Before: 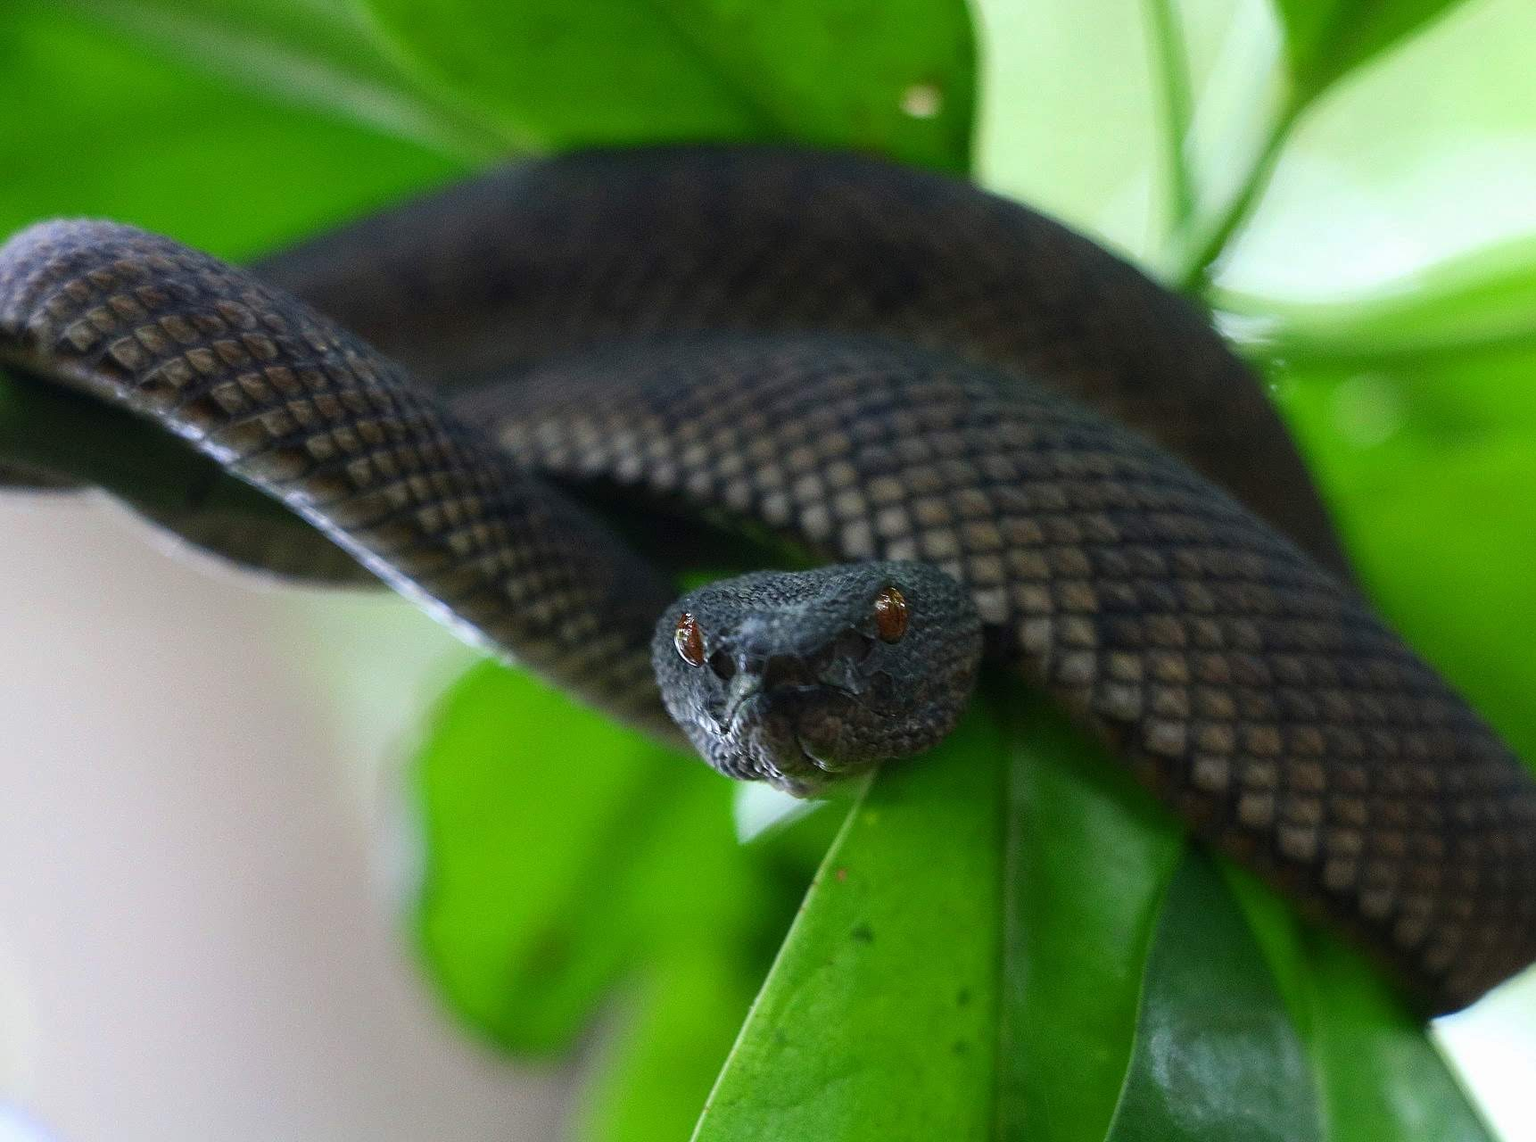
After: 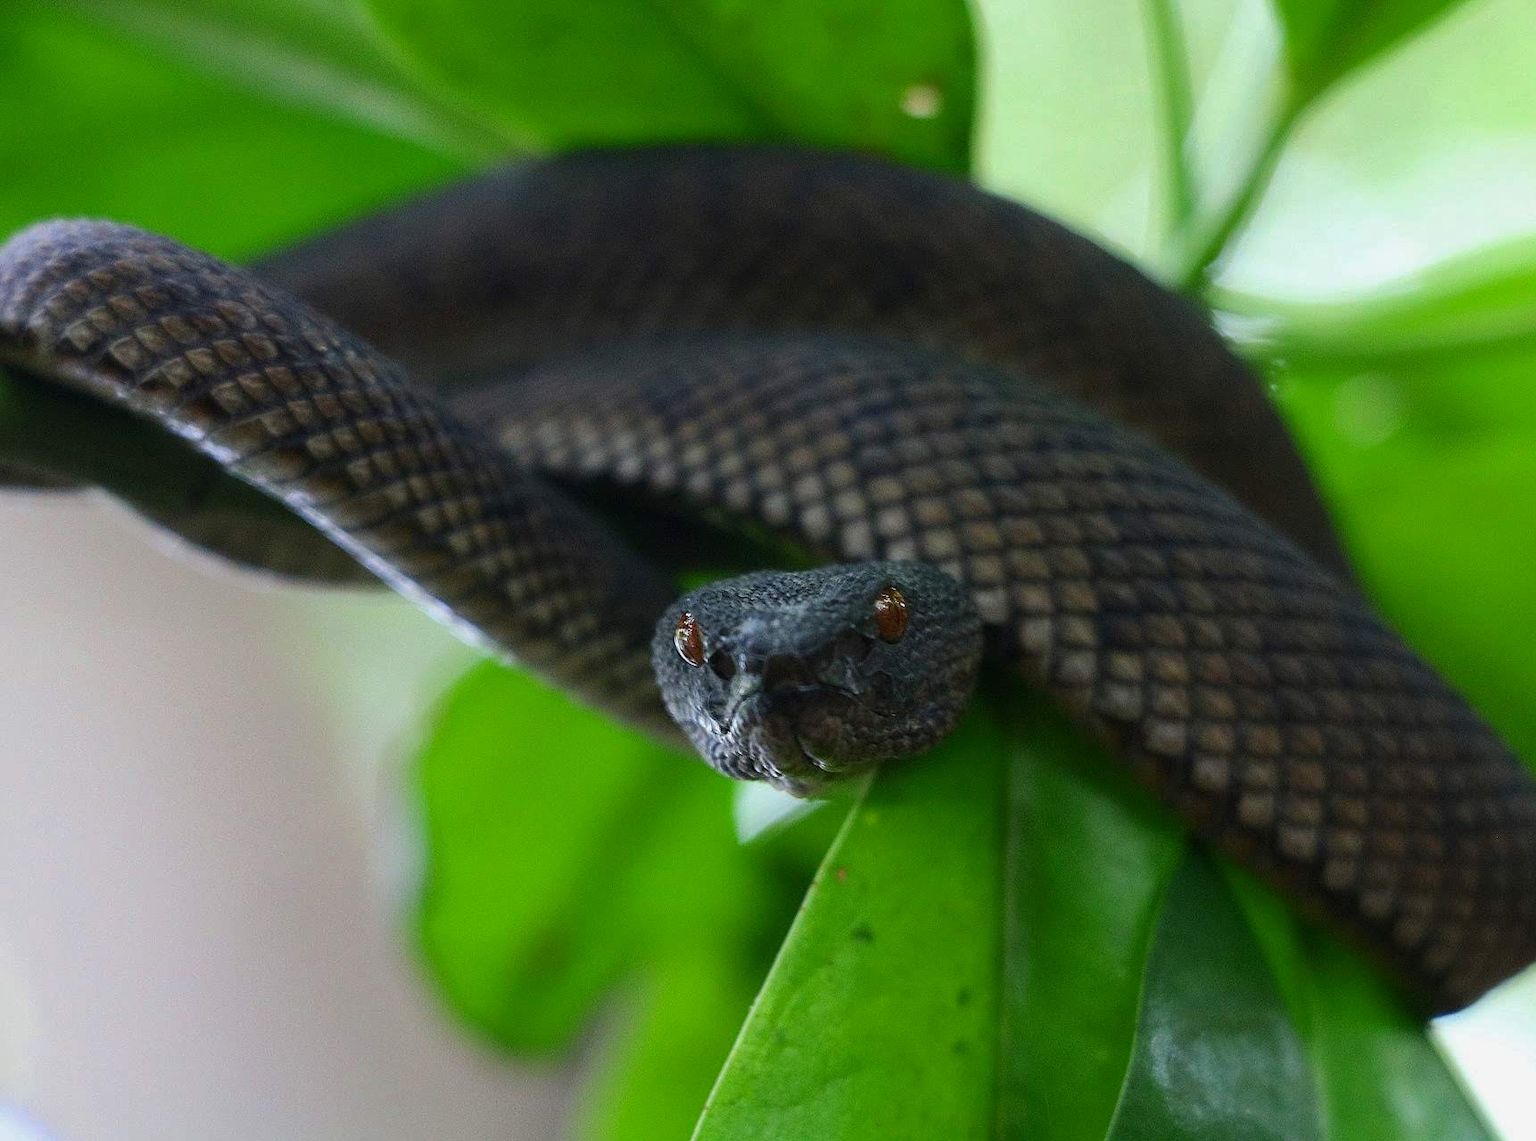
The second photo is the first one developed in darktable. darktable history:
shadows and highlights: shadows -19.97, white point adjustment -2.11, highlights -35.17, highlights color adjustment 55.12%
